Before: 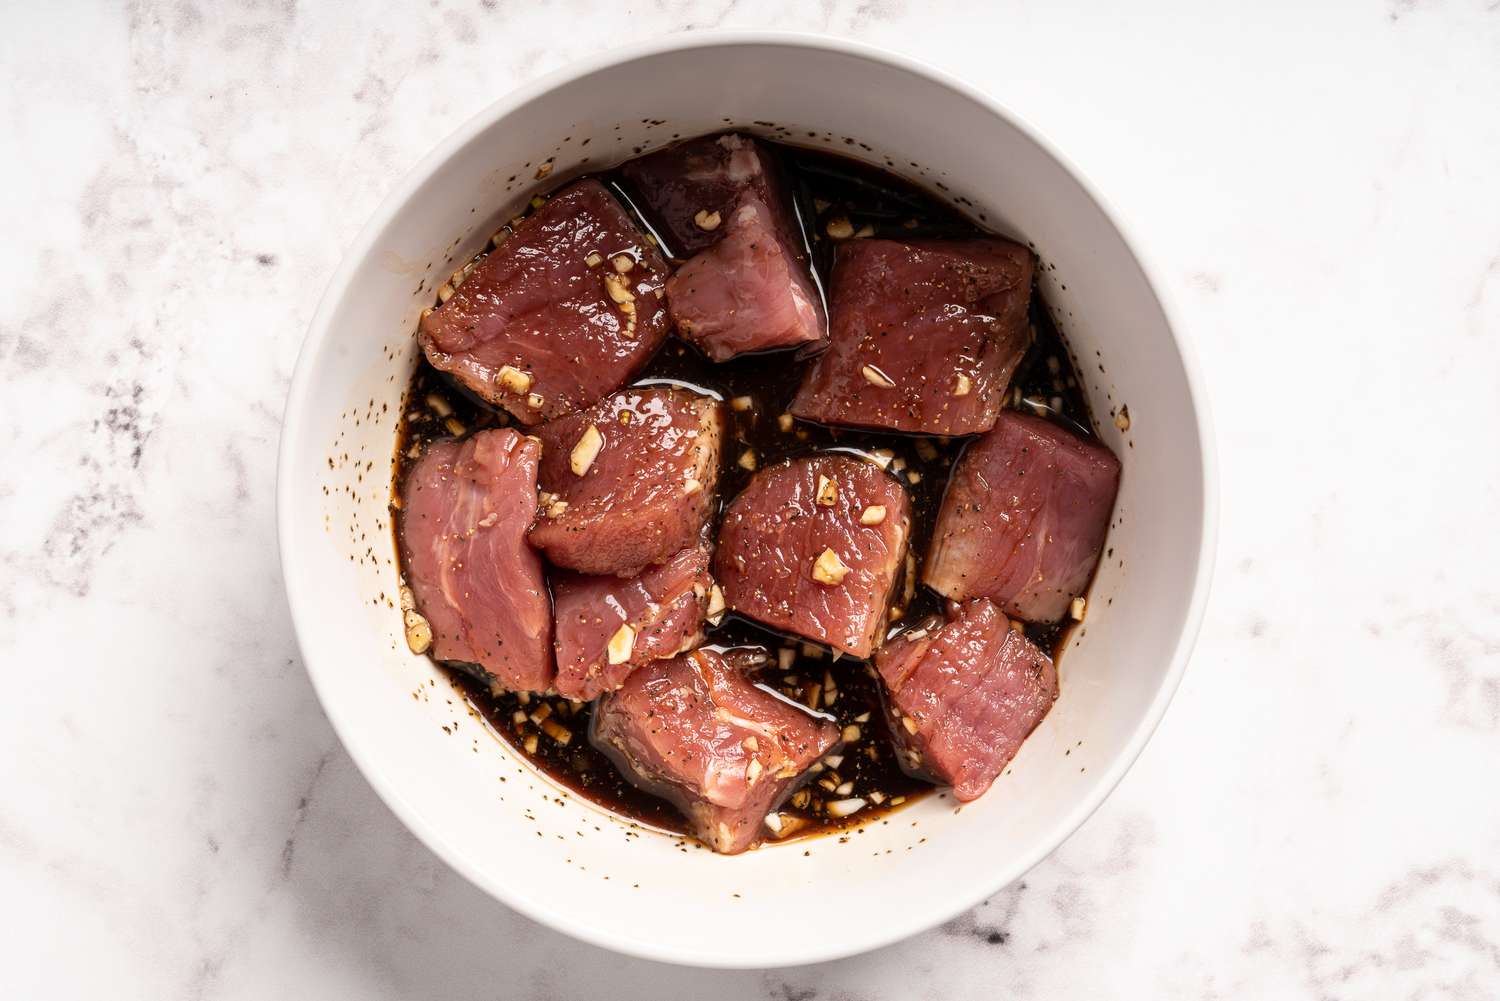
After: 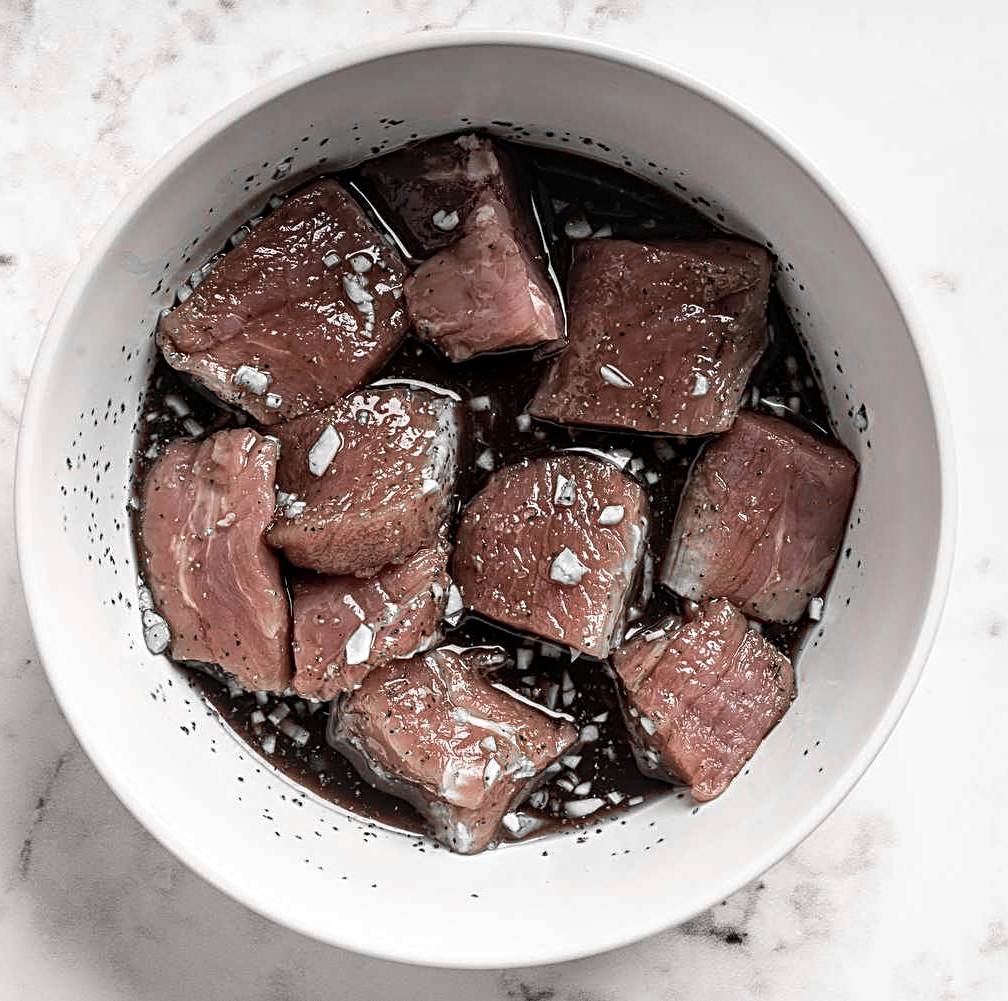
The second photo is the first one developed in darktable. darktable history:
local contrast: on, module defaults
sharpen: radius 2.537, amount 0.639
haze removal: compatibility mode true
crop and rotate: left 17.517%, right 15.244%
color zones: curves: ch1 [(0, 0.006) (0.094, 0.285) (0.171, 0.001) (0.429, 0.001) (0.571, 0.003) (0.714, 0.004) (0.857, 0.004) (1, 0.006)]
